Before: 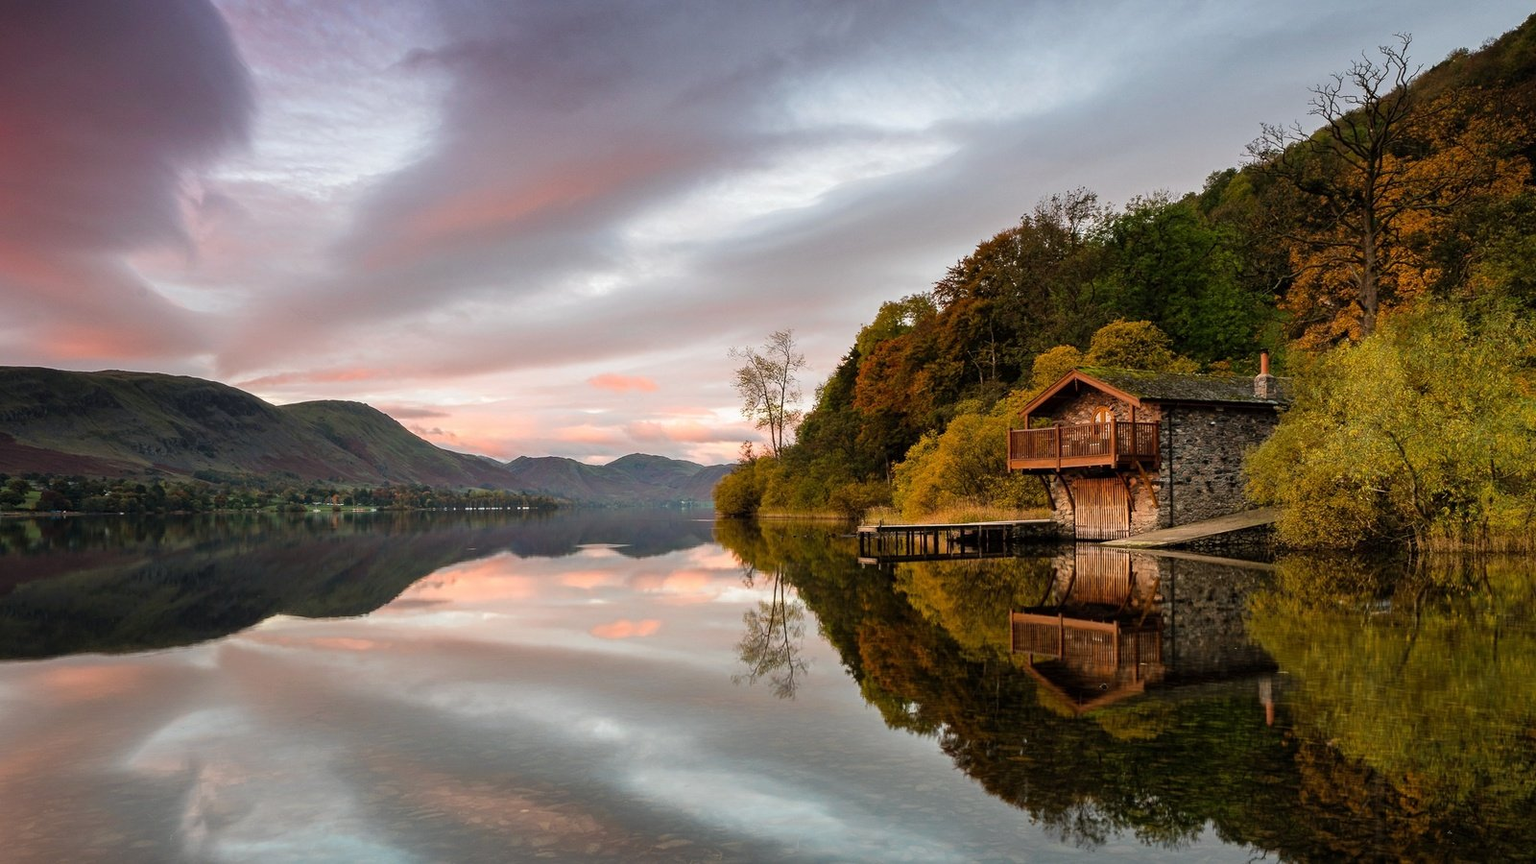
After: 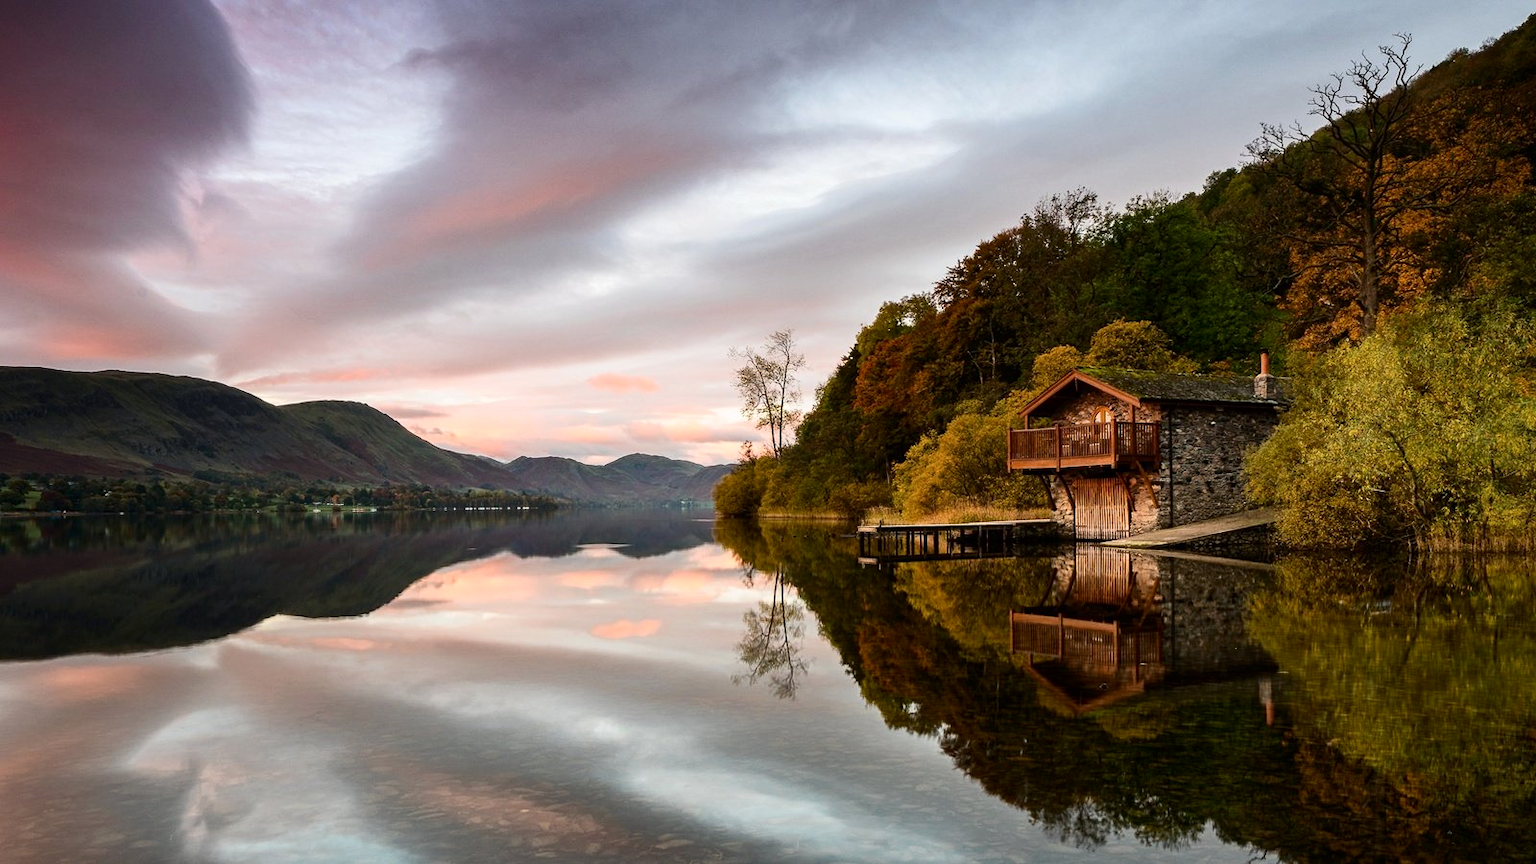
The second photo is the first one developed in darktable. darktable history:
contrast brightness saturation: contrast 0.217
